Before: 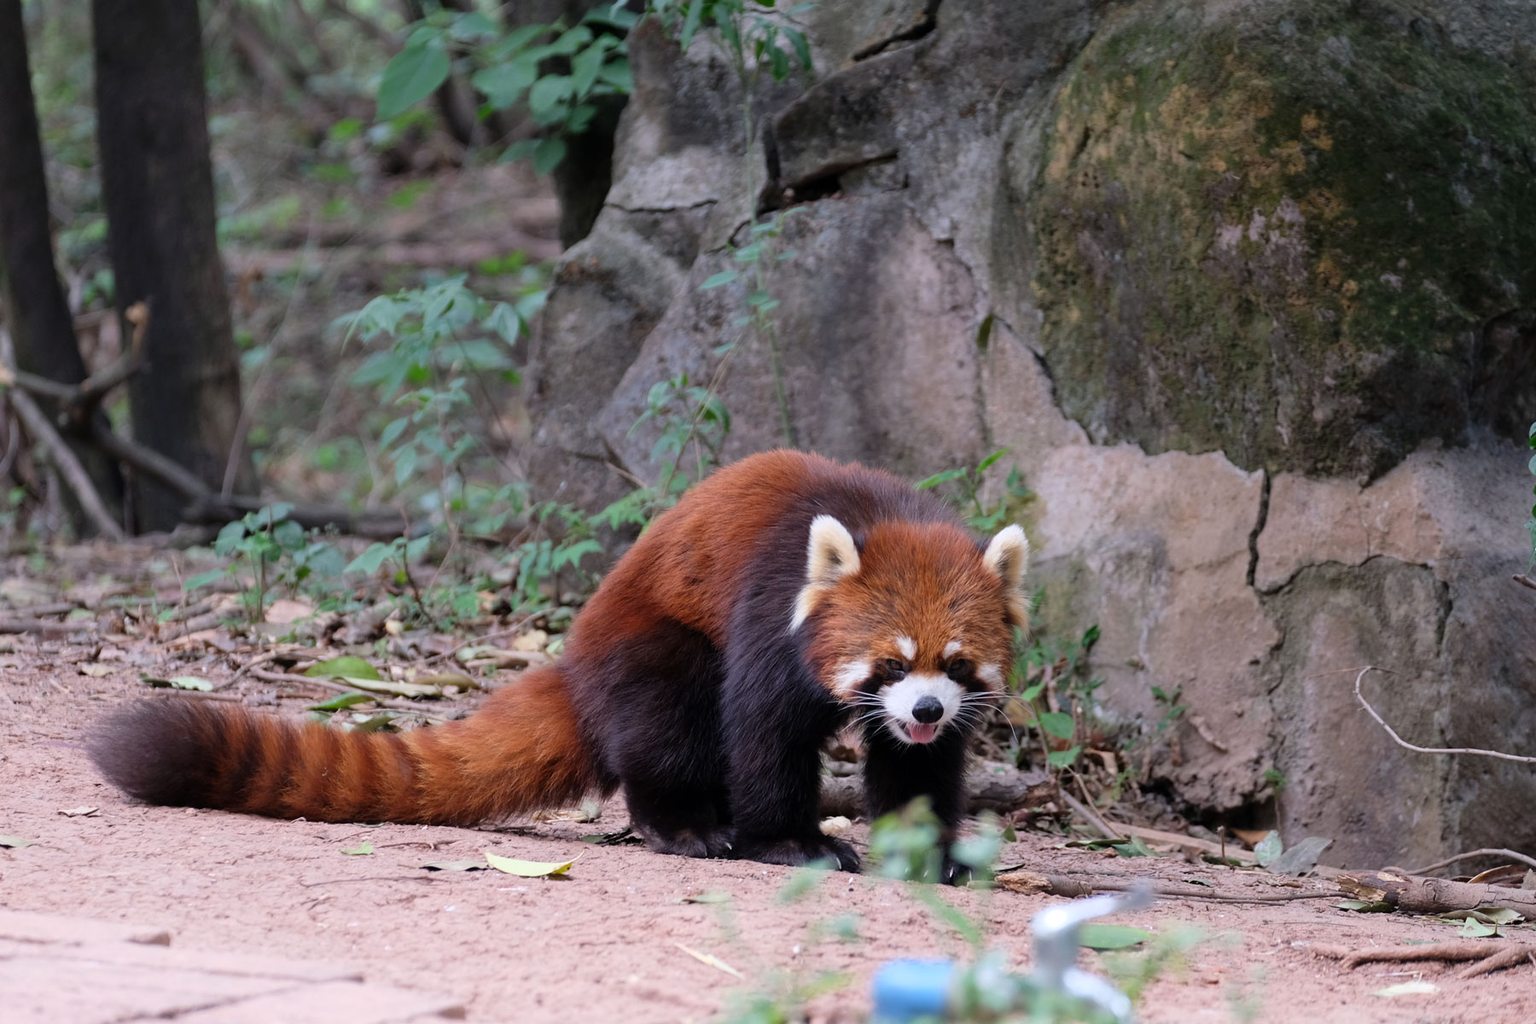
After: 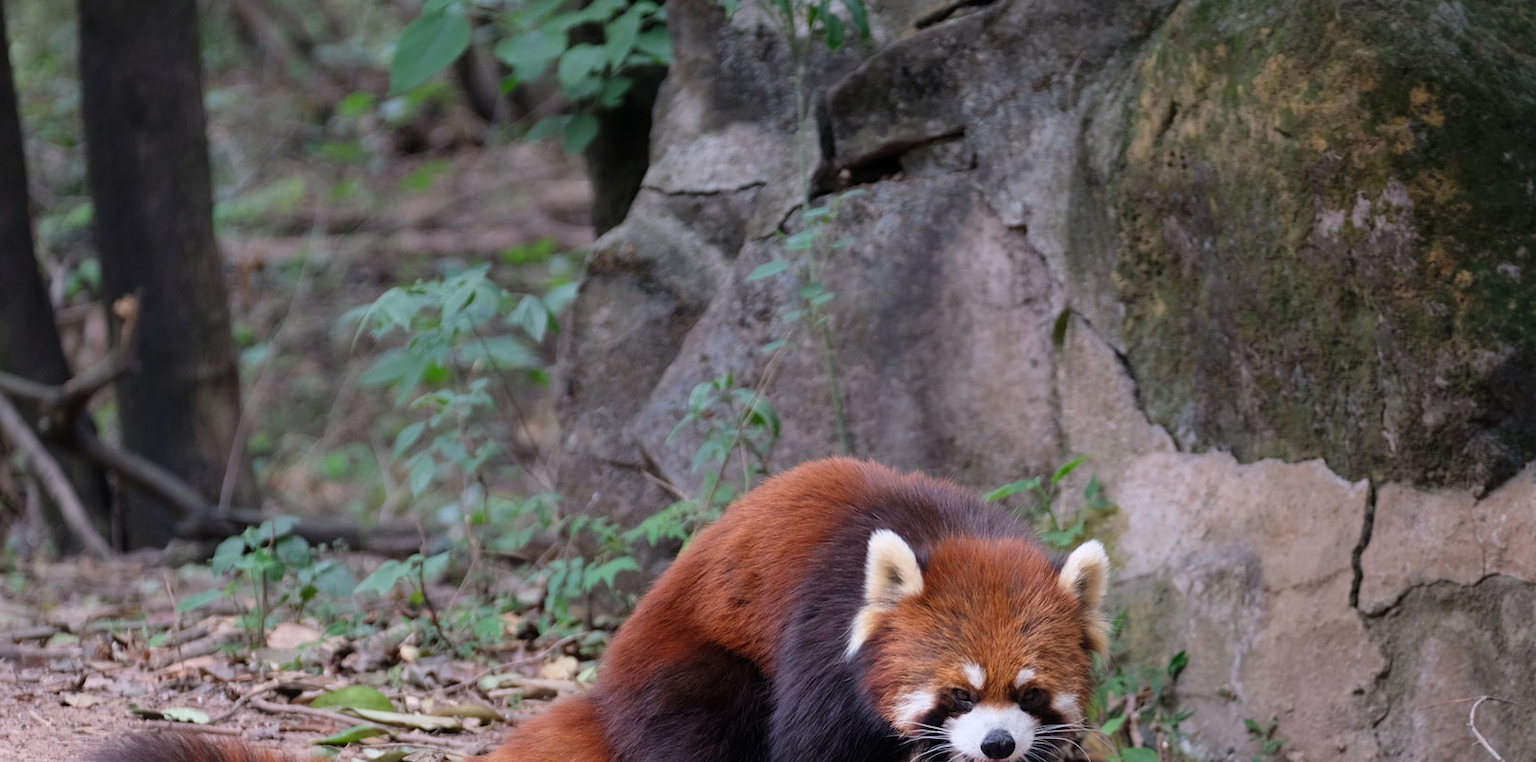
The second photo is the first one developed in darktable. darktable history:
white balance: emerald 1
crop: left 1.509%, top 3.452%, right 7.696%, bottom 28.452%
